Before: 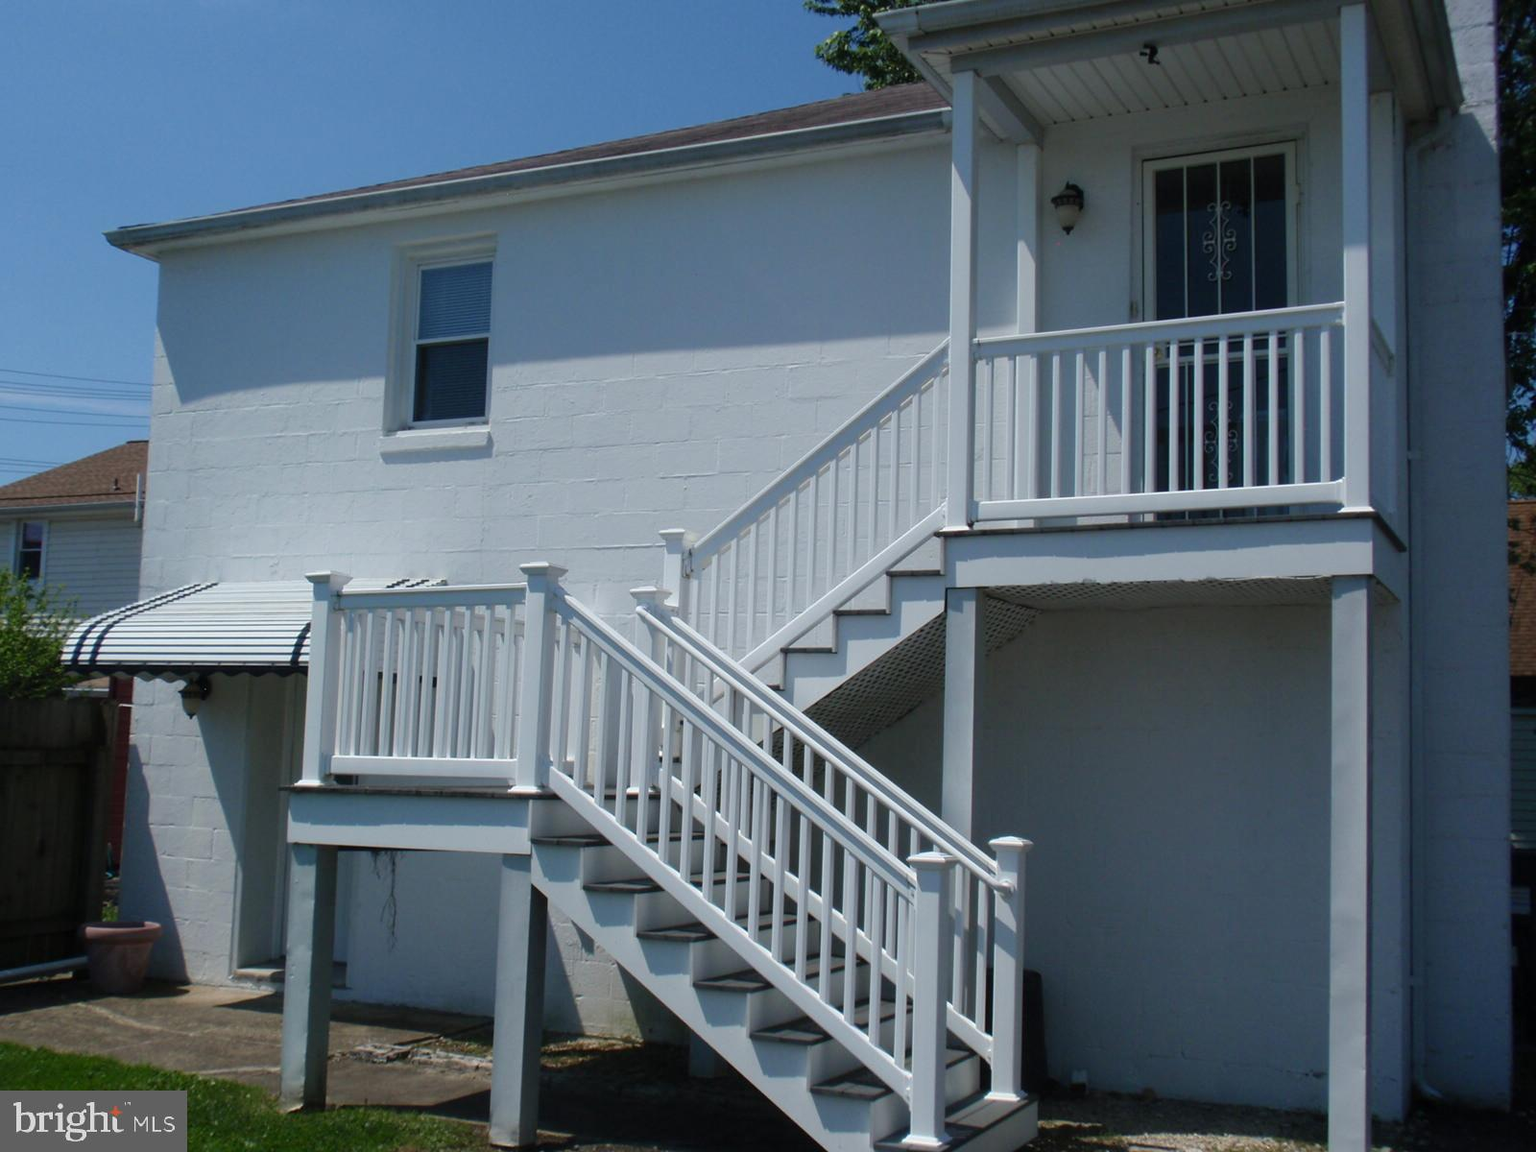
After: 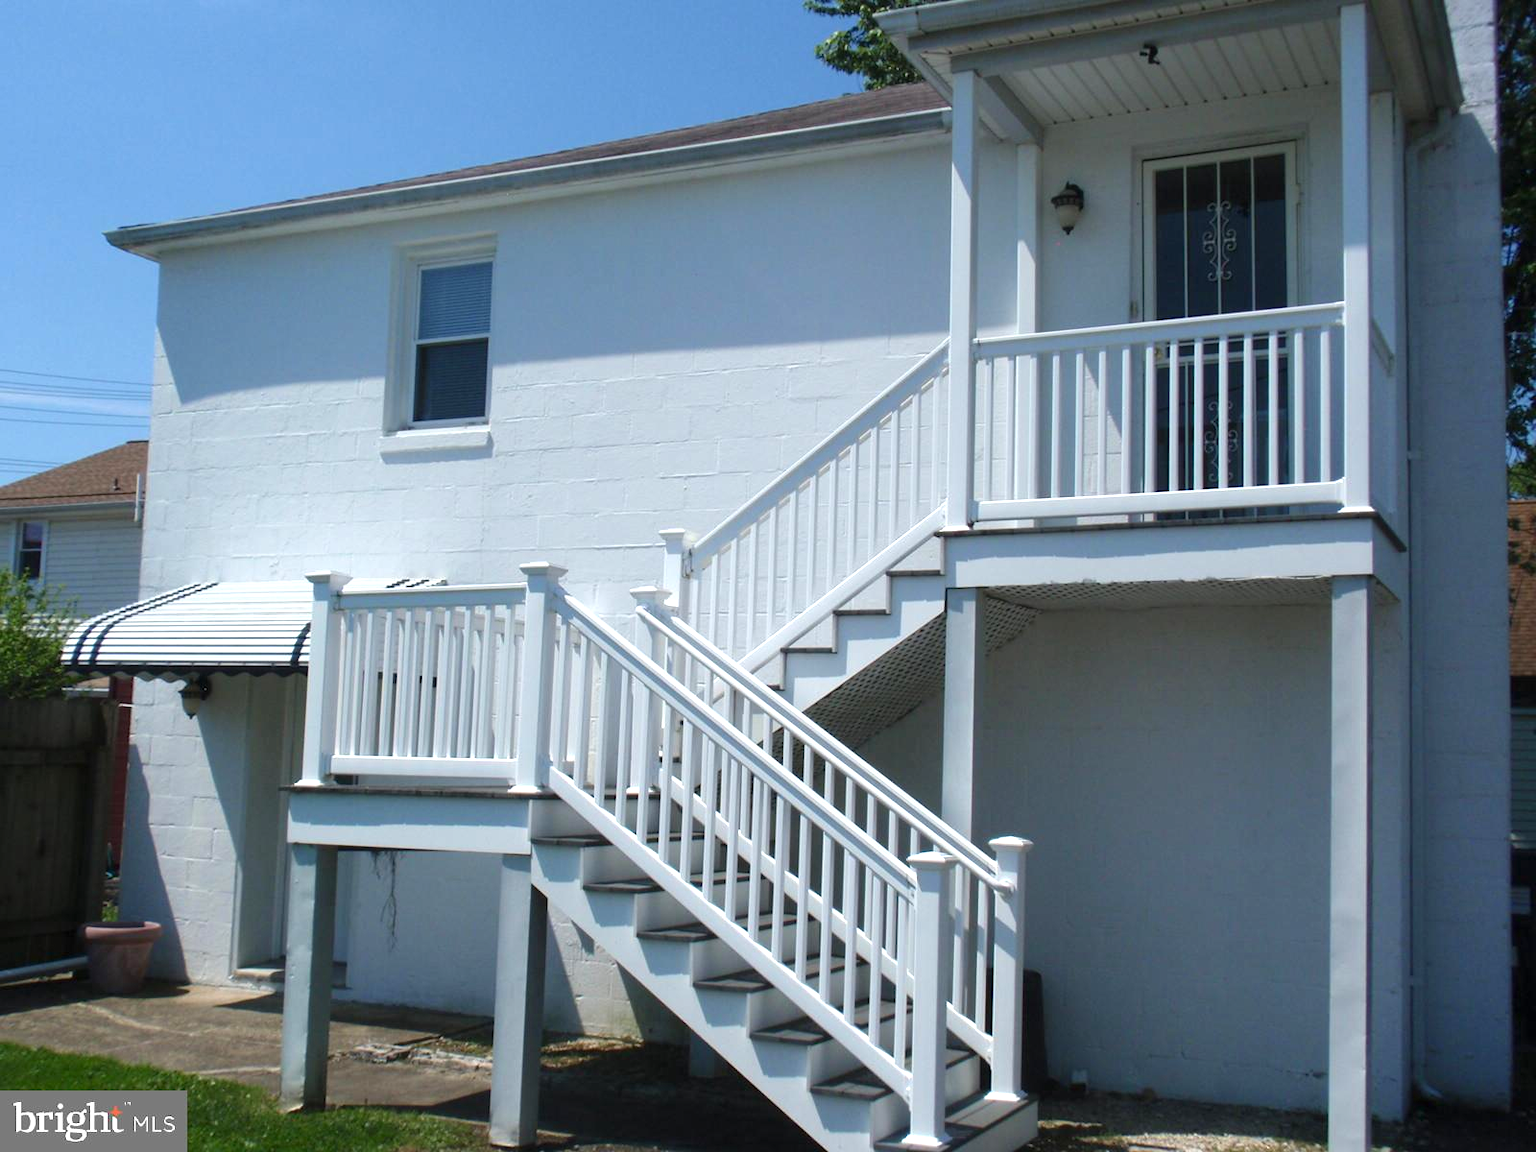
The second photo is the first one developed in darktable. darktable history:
exposure: exposure 0.745 EV, compensate highlight preservation false
